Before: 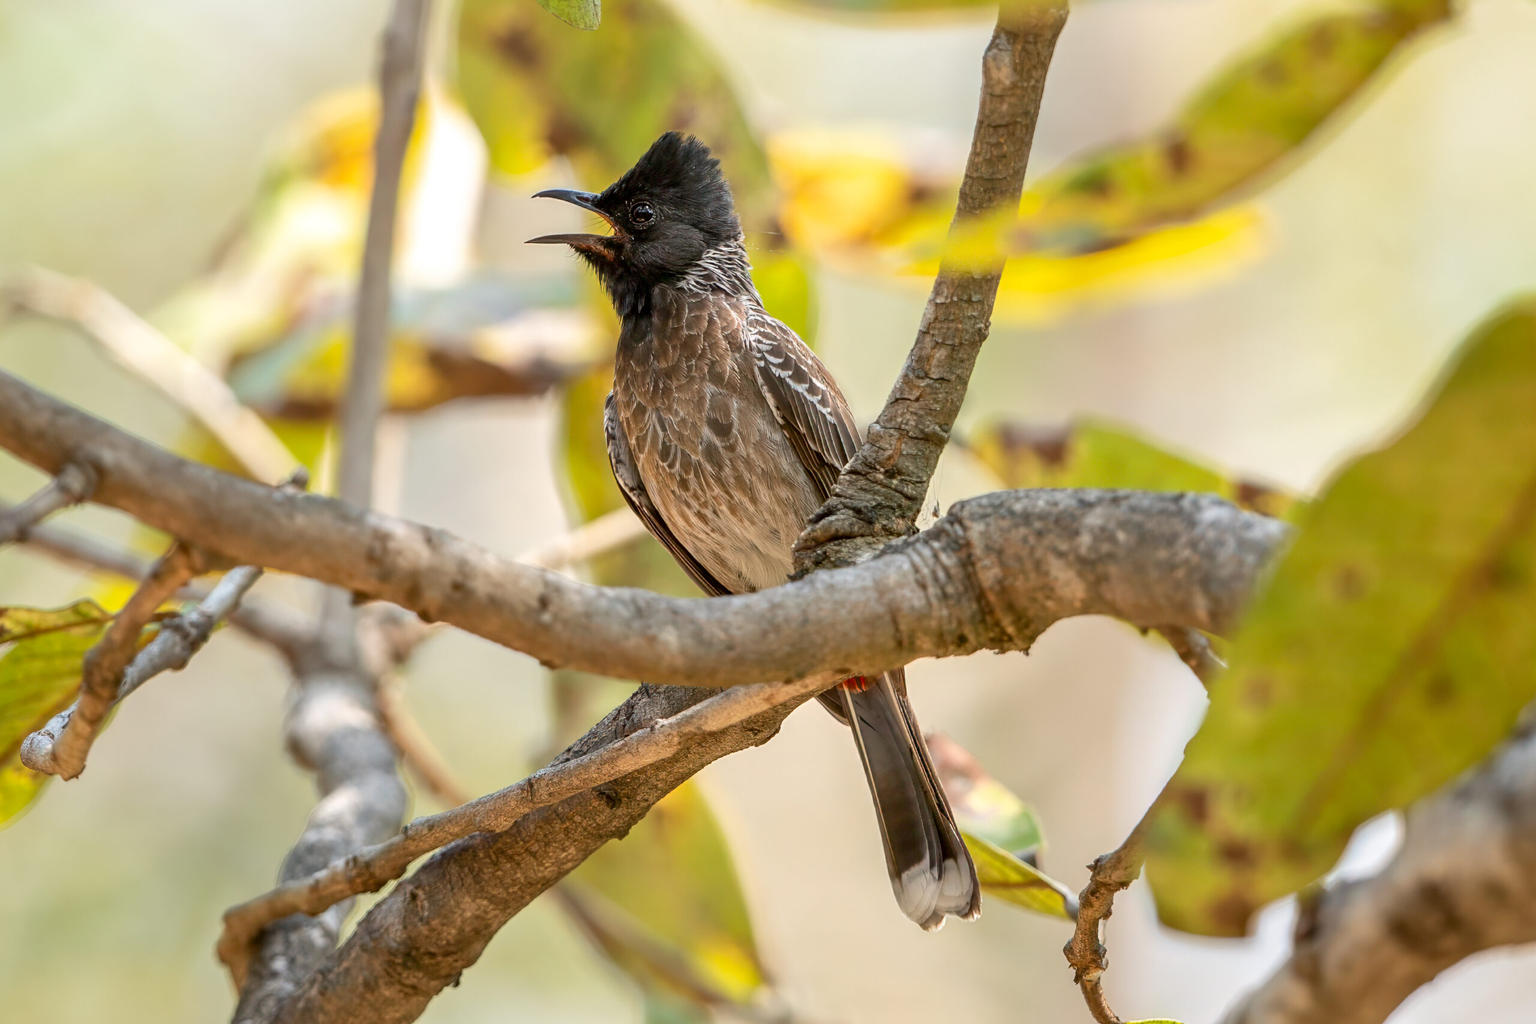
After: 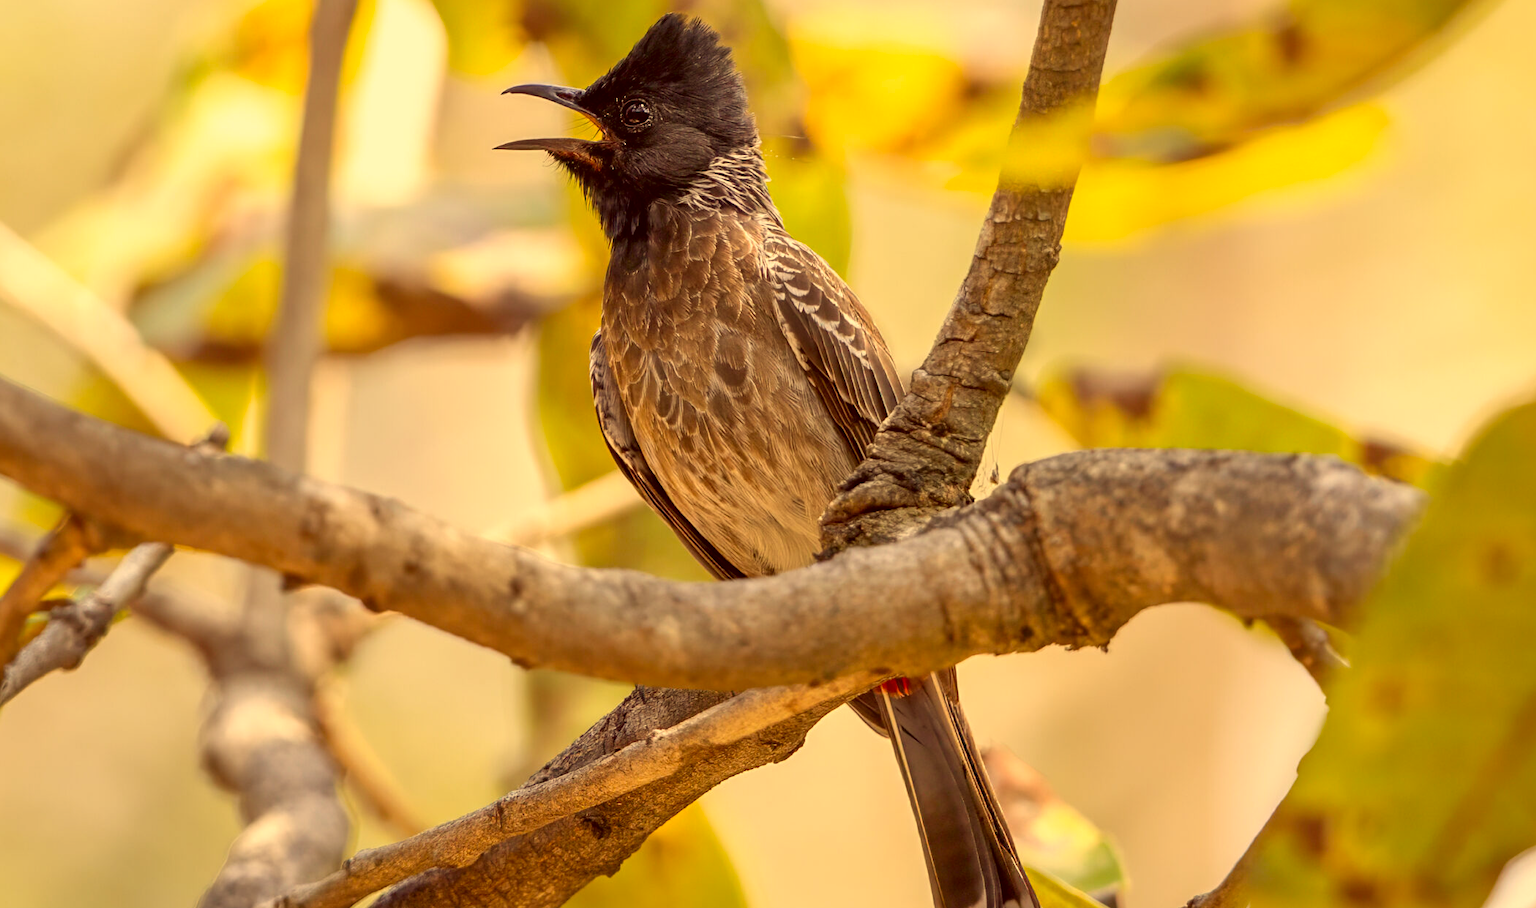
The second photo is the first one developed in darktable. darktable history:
color zones: curves: ch0 [(0.25, 0.5) (0.428, 0.473) (0.75, 0.5)]; ch1 [(0.243, 0.479) (0.398, 0.452) (0.75, 0.5)]
crop: left 7.856%, top 11.836%, right 10.12%, bottom 15.387%
color correction: highlights a* 10.12, highlights b* 39.04, shadows a* 14.62, shadows b* 3.37
